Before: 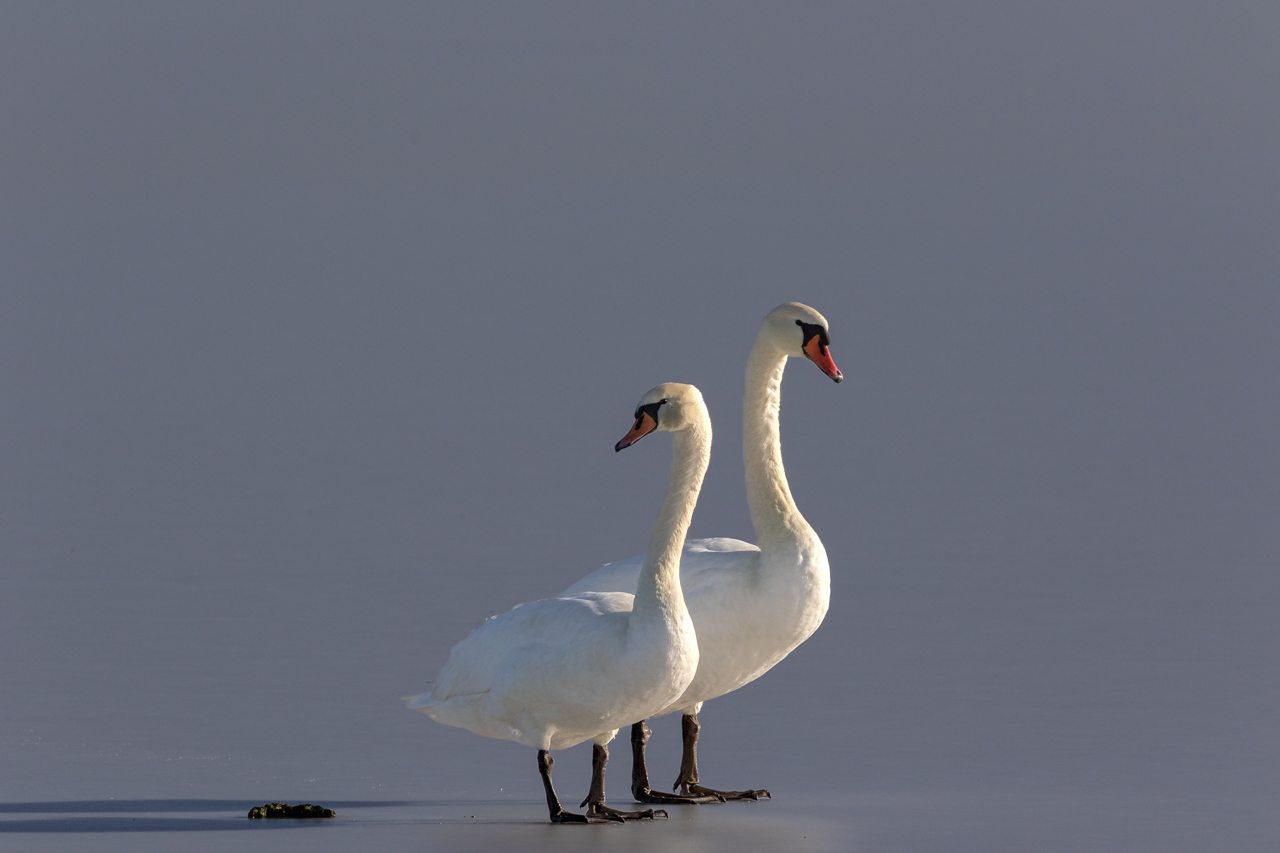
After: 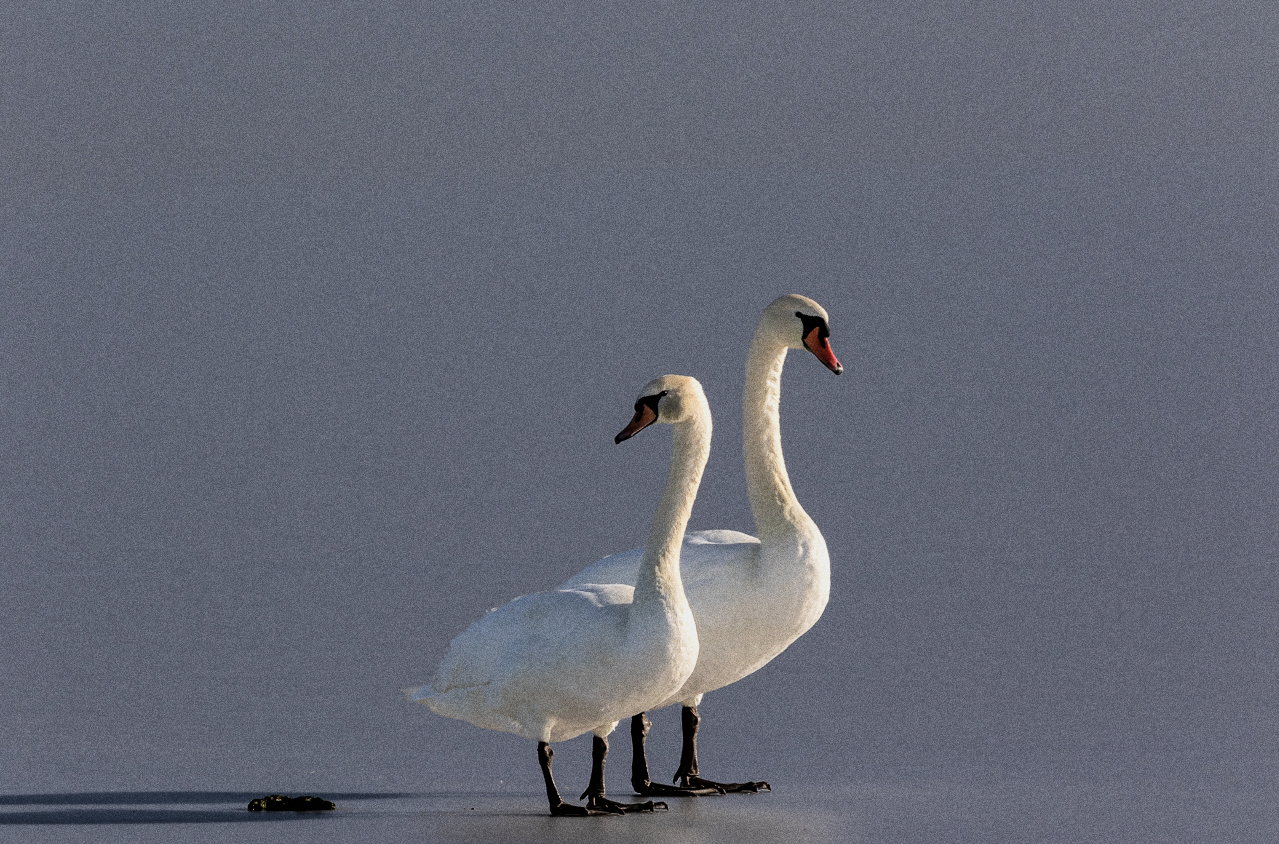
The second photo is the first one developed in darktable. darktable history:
crop: top 1.049%, right 0.001%
filmic rgb: black relative exposure -5 EV, white relative exposure 3.5 EV, hardness 3.19, contrast 1.4, highlights saturation mix -50%
grain: coarseness 0.09 ISO, strength 40%
